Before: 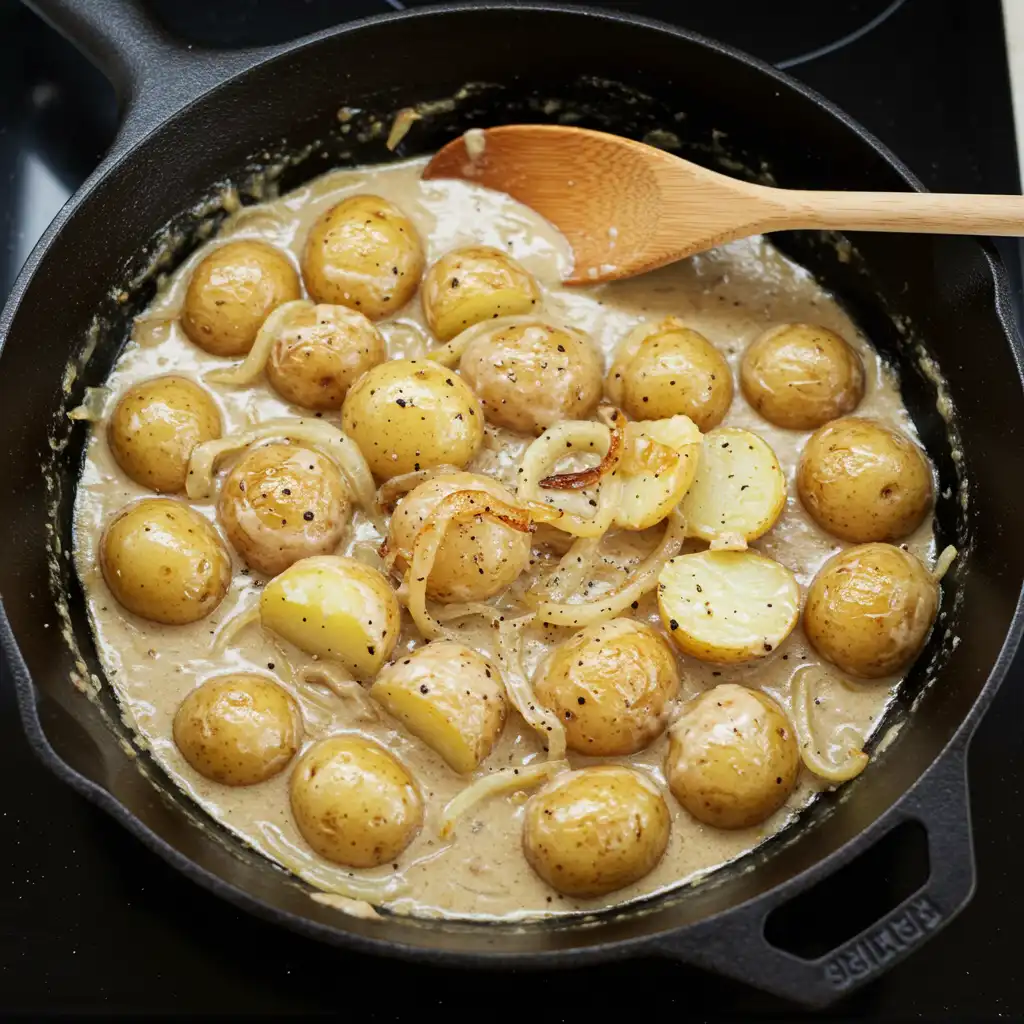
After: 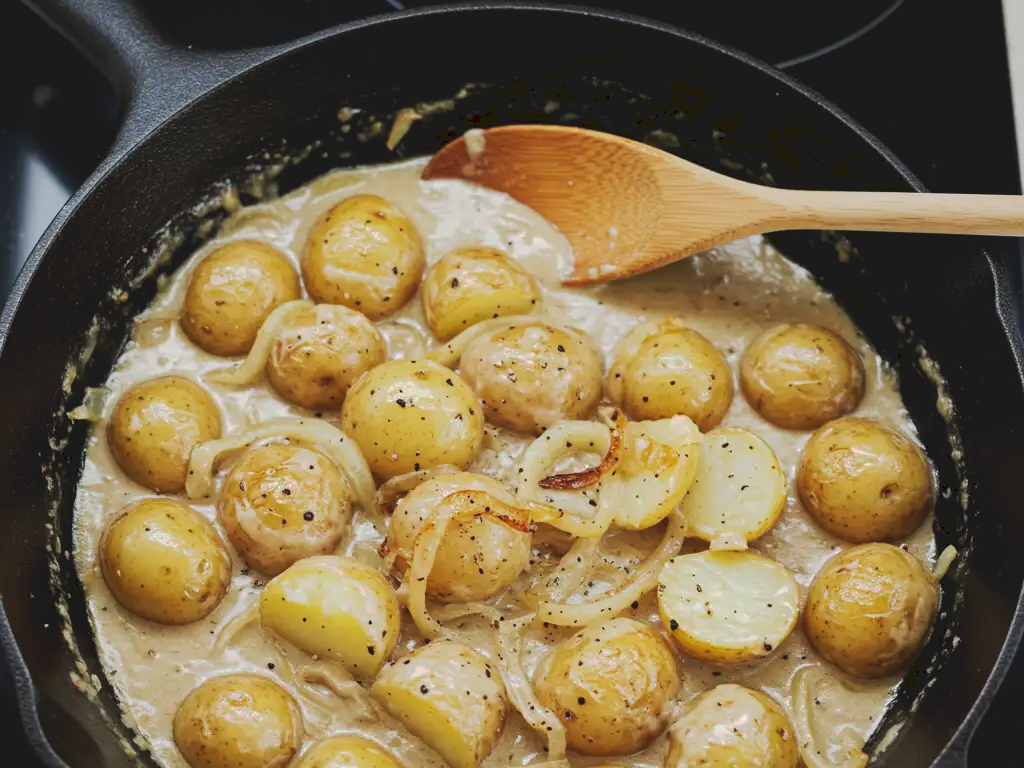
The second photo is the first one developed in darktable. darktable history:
crop: bottom 24.967%
tone equalizer: on, module defaults
tone curve: curves: ch0 [(0, 0) (0.003, 0.096) (0.011, 0.096) (0.025, 0.098) (0.044, 0.099) (0.069, 0.106) (0.1, 0.128) (0.136, 0.153) (0.177, 0.186) (0.224, 0.218) (0.277, 0.265) (0.335, 0.316) (0.399, 0.374) (0.468, 0.445) (0.543, 0.526) (0.623, 0.605) (0.709, 0.681) (0.801, 0.758) (0.898, 0.819) (1, 1)], preserve colors none
